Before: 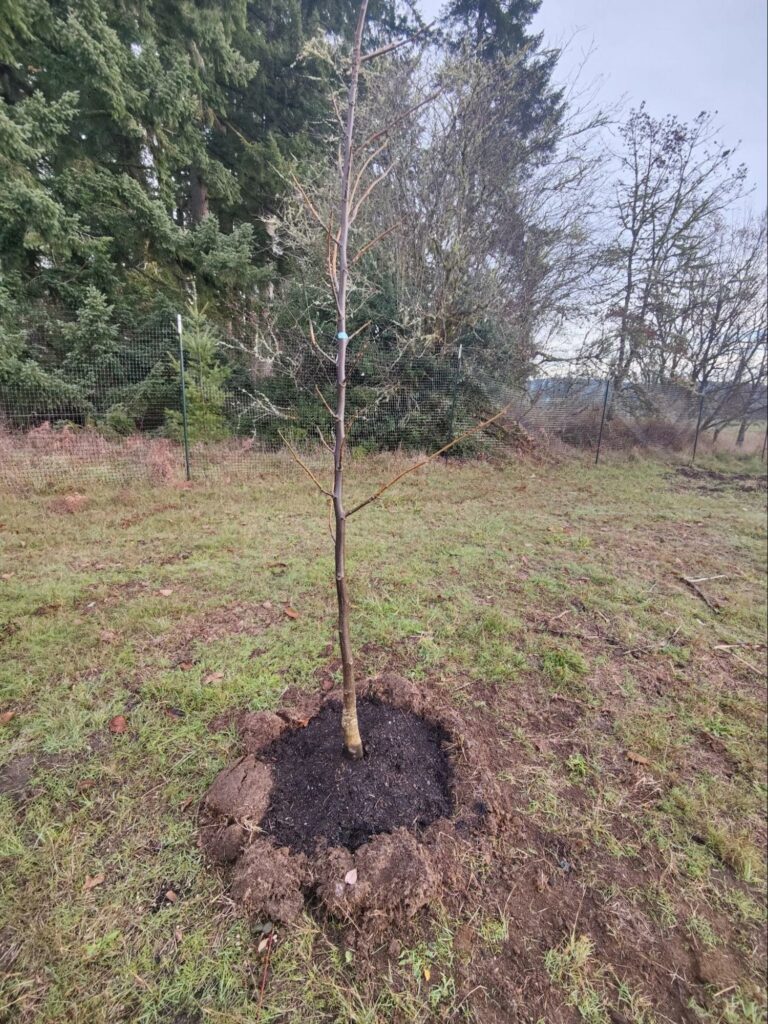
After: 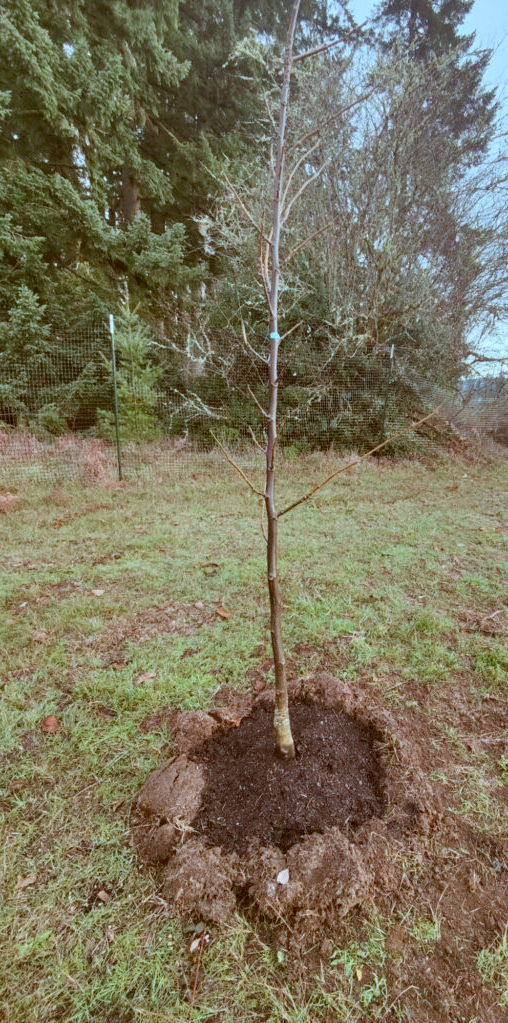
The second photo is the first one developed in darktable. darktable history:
color correction: highlights a* -14.15, highlights b* -16.09, shadows a* 10.45, shadows b* 28.64
crop and rotate: left 8.881%, right 24.949%
